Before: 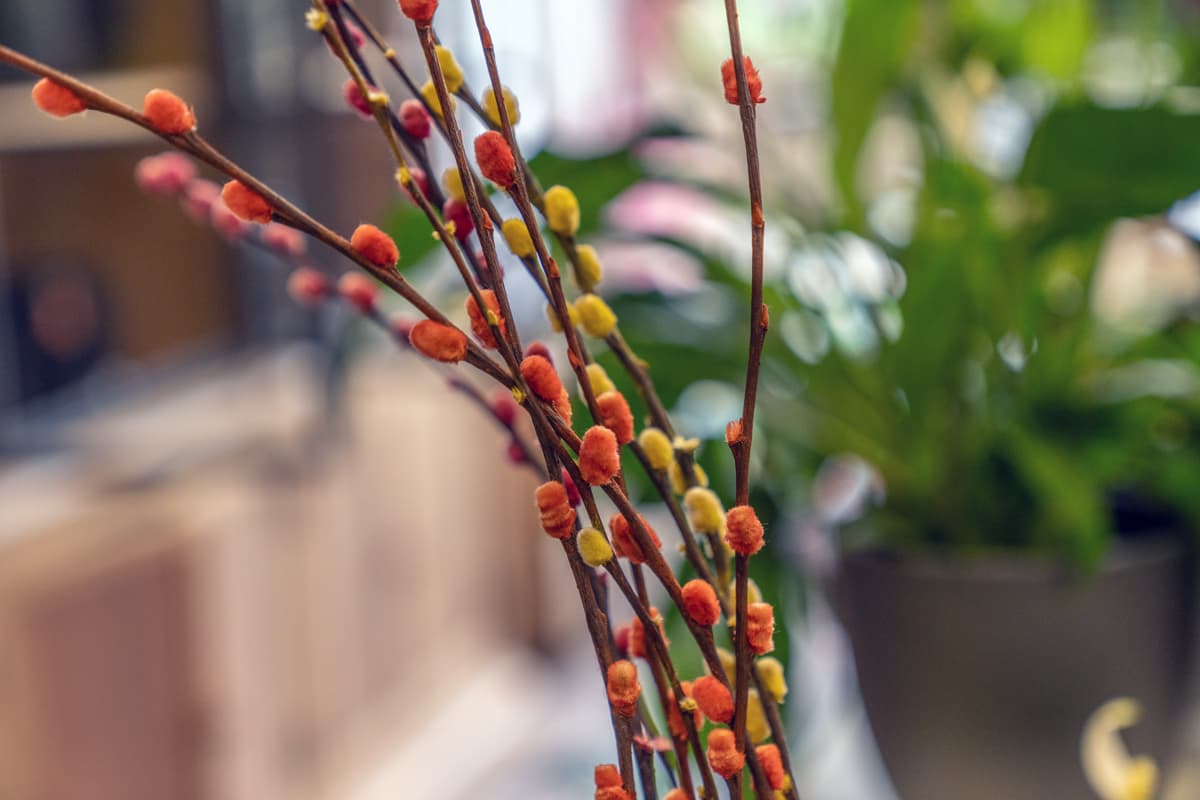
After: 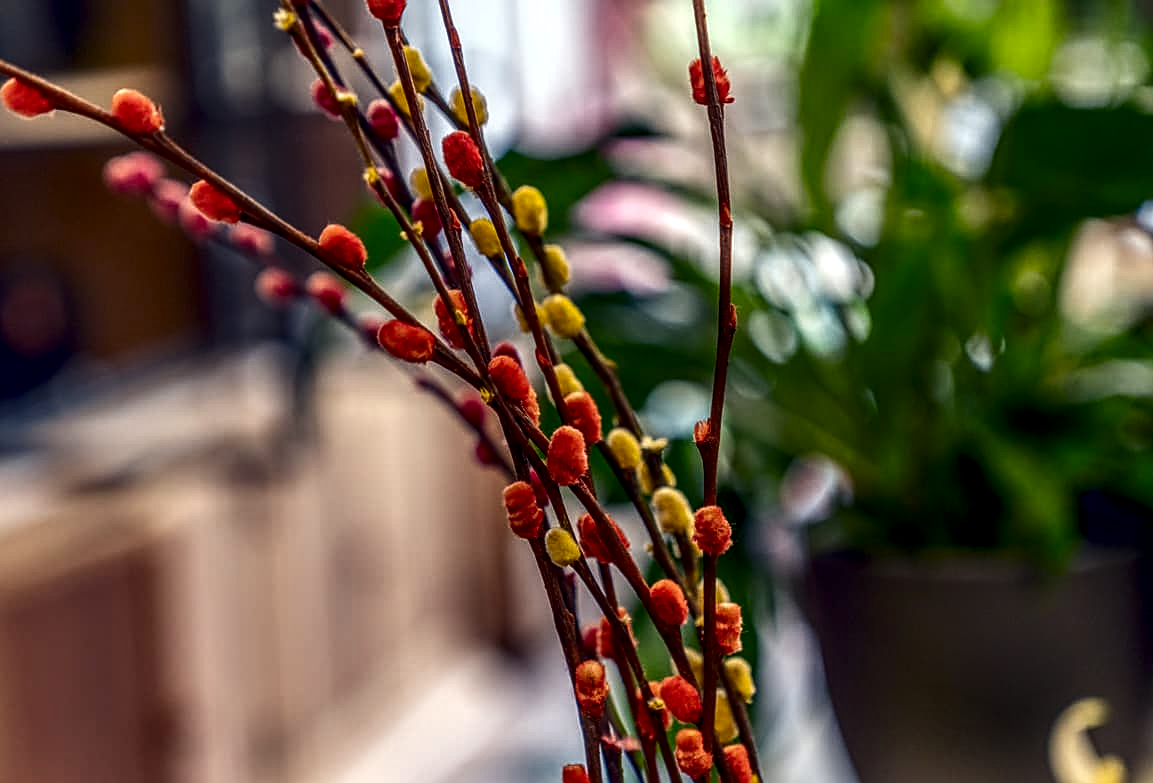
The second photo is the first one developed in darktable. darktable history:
exposure: compensate highlight preservation false
contrast brightness saturation: contrast 0.134, brightness -0.239, saturation 0.137
crop and rotate: left 2.699%, right 1.195%, bottom 2.041%
local contrast: highlights 22%, detail 150%
sharpen: on, module defaults
